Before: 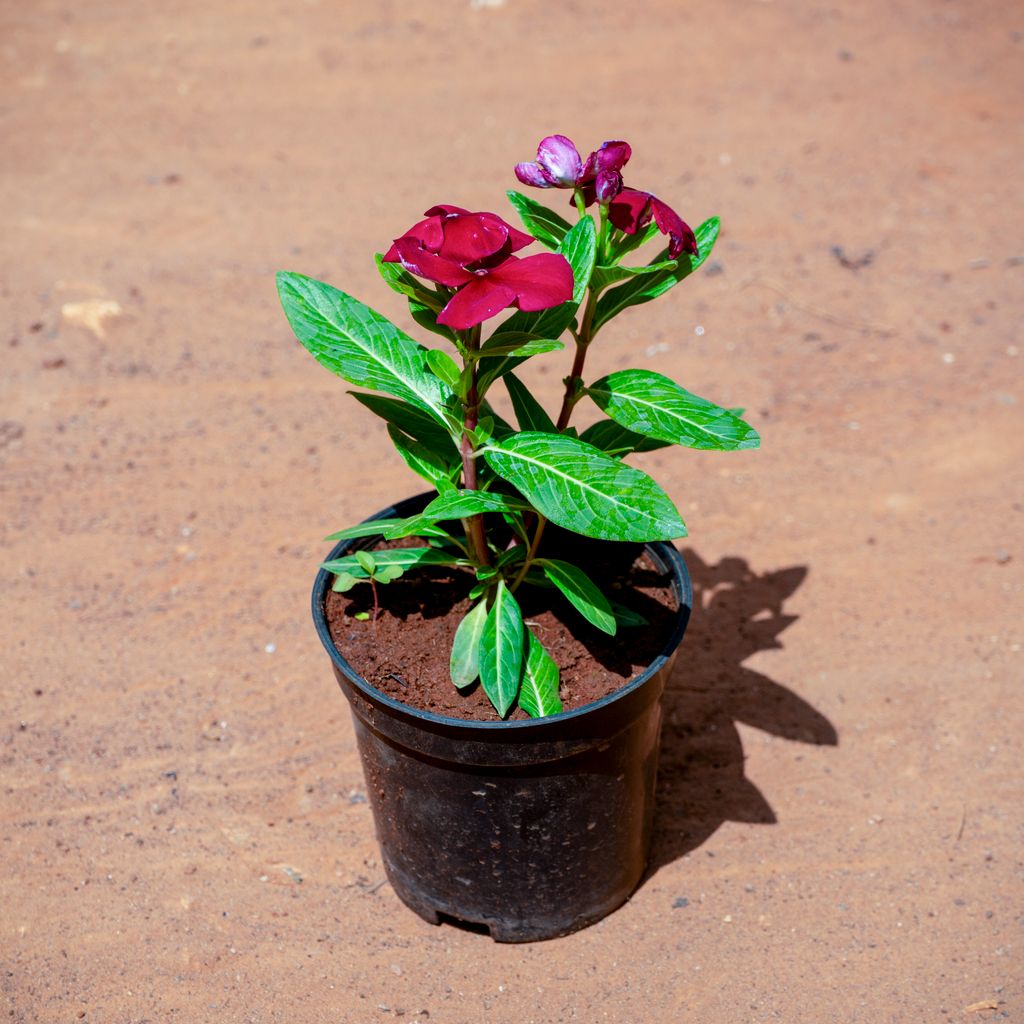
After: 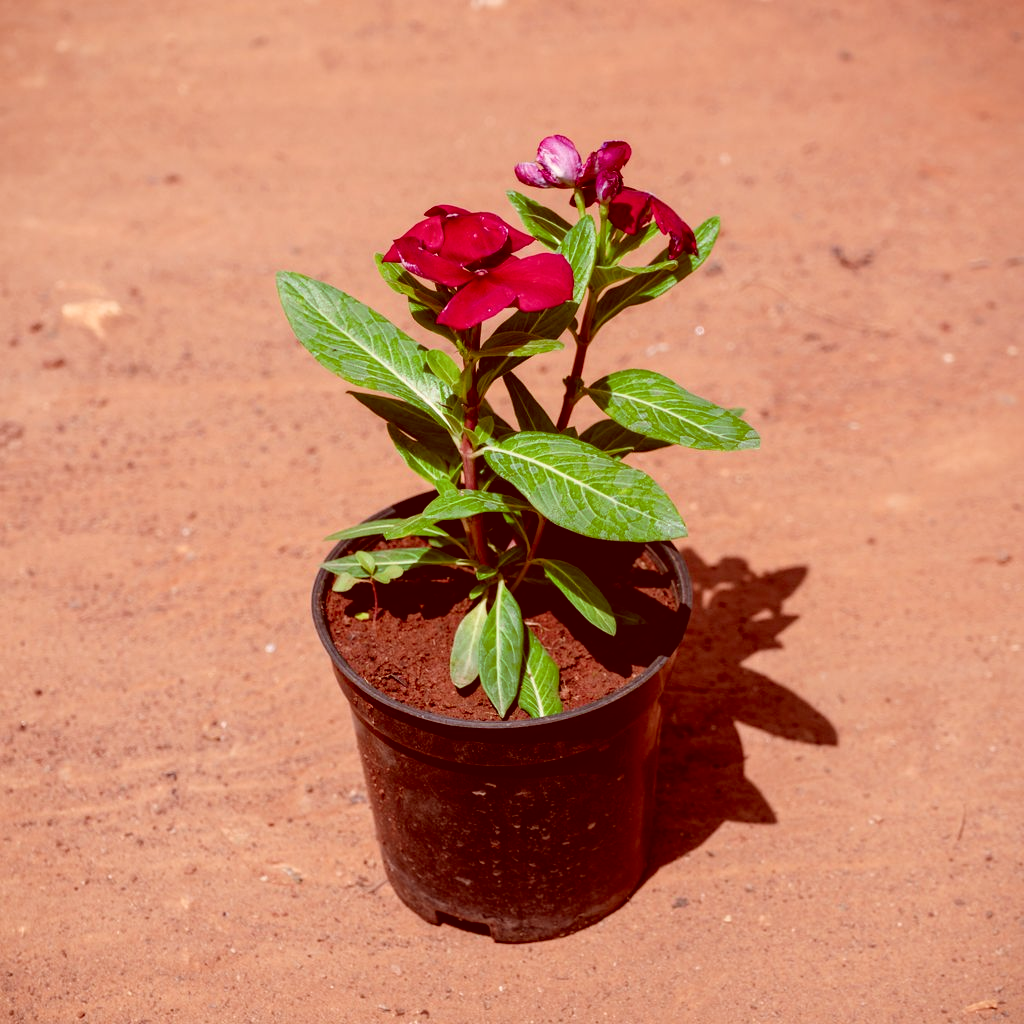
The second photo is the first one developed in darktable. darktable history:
color correction: highlights a* 9.05, highlights b* 8.65, shadows a* 39.92, shadows b* 39.71, saturation 0.783
